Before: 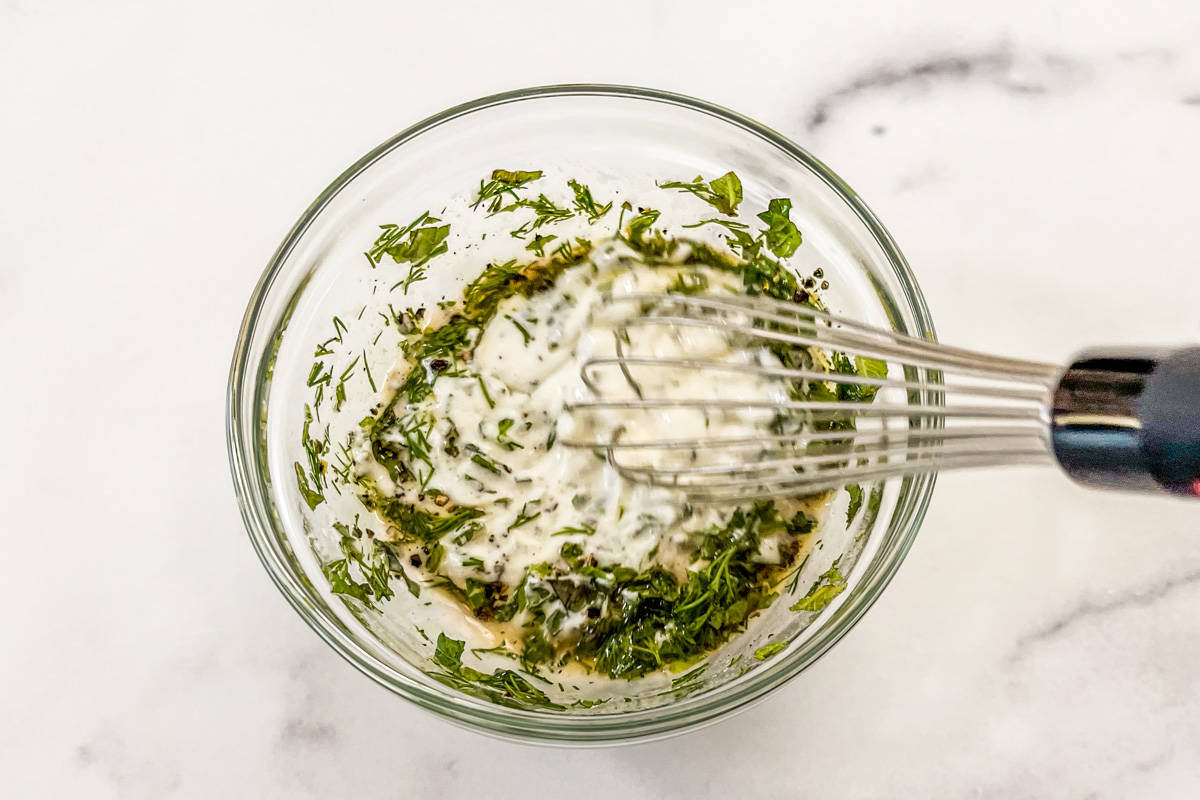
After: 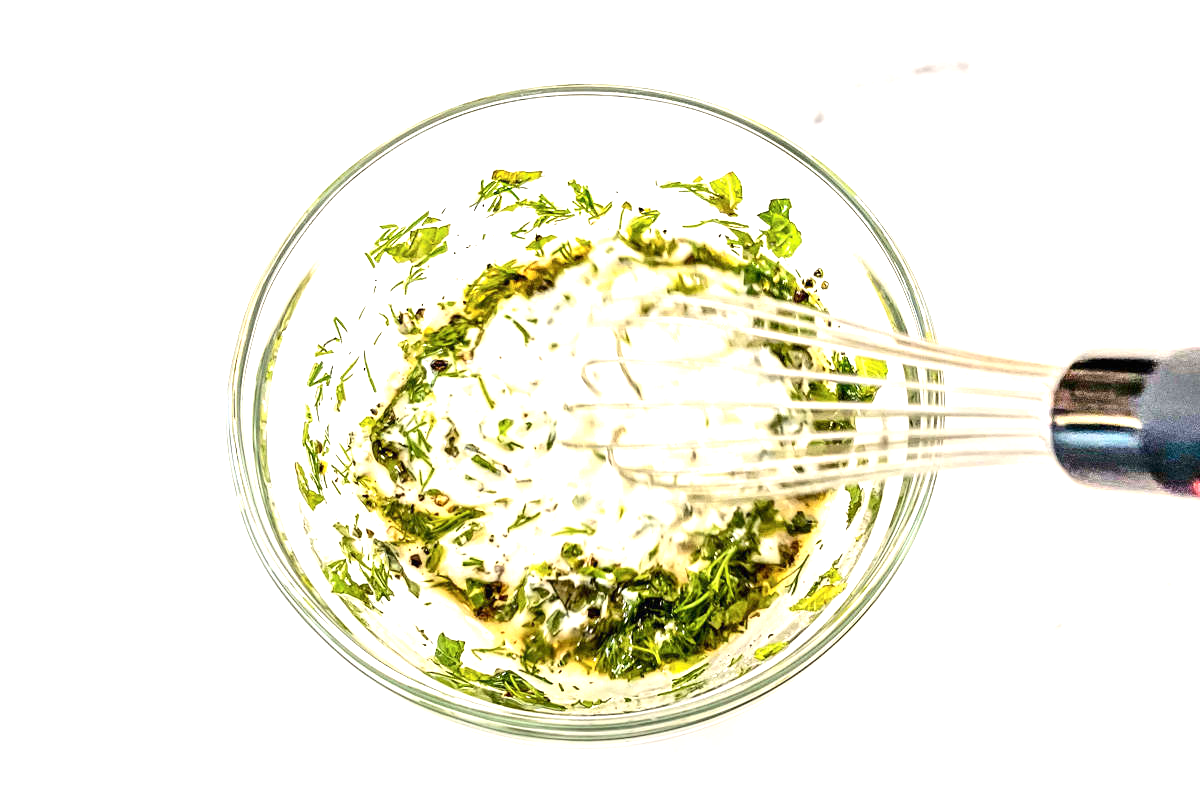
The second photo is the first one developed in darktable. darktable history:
exposure: black level correction 0, exposure 1.379 EV, compensate exposure bias true, compensate highlight preservation false
contrast brightness saturation: contrast 0.14
